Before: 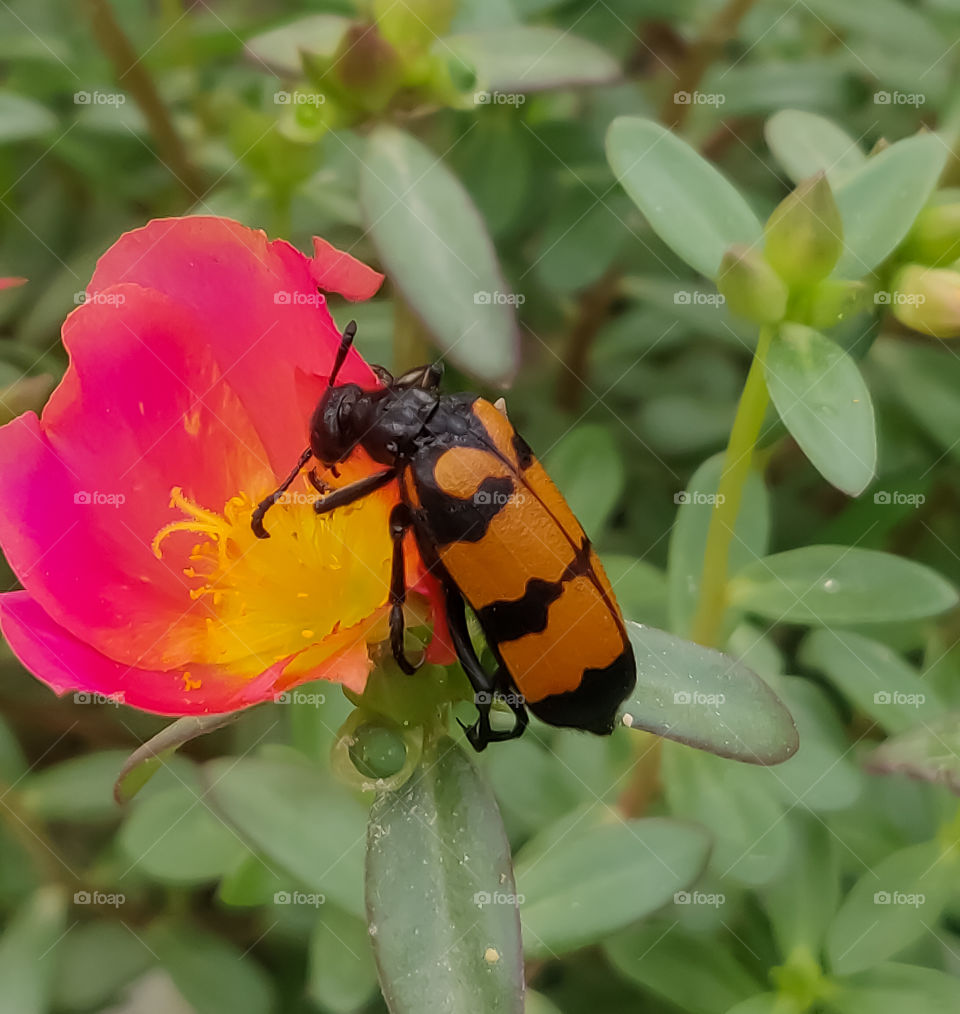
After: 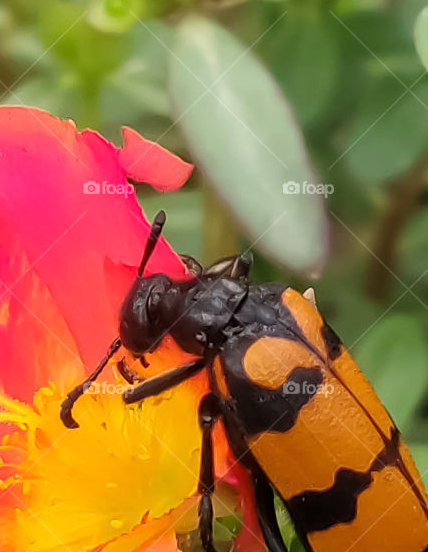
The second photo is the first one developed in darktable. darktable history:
crop: left 19.998%, top 10.859%, right 35.318%, bottom 34.669%
exposure: black level correction 0, exposure 0.499 EV, compensate highlight preservation false
